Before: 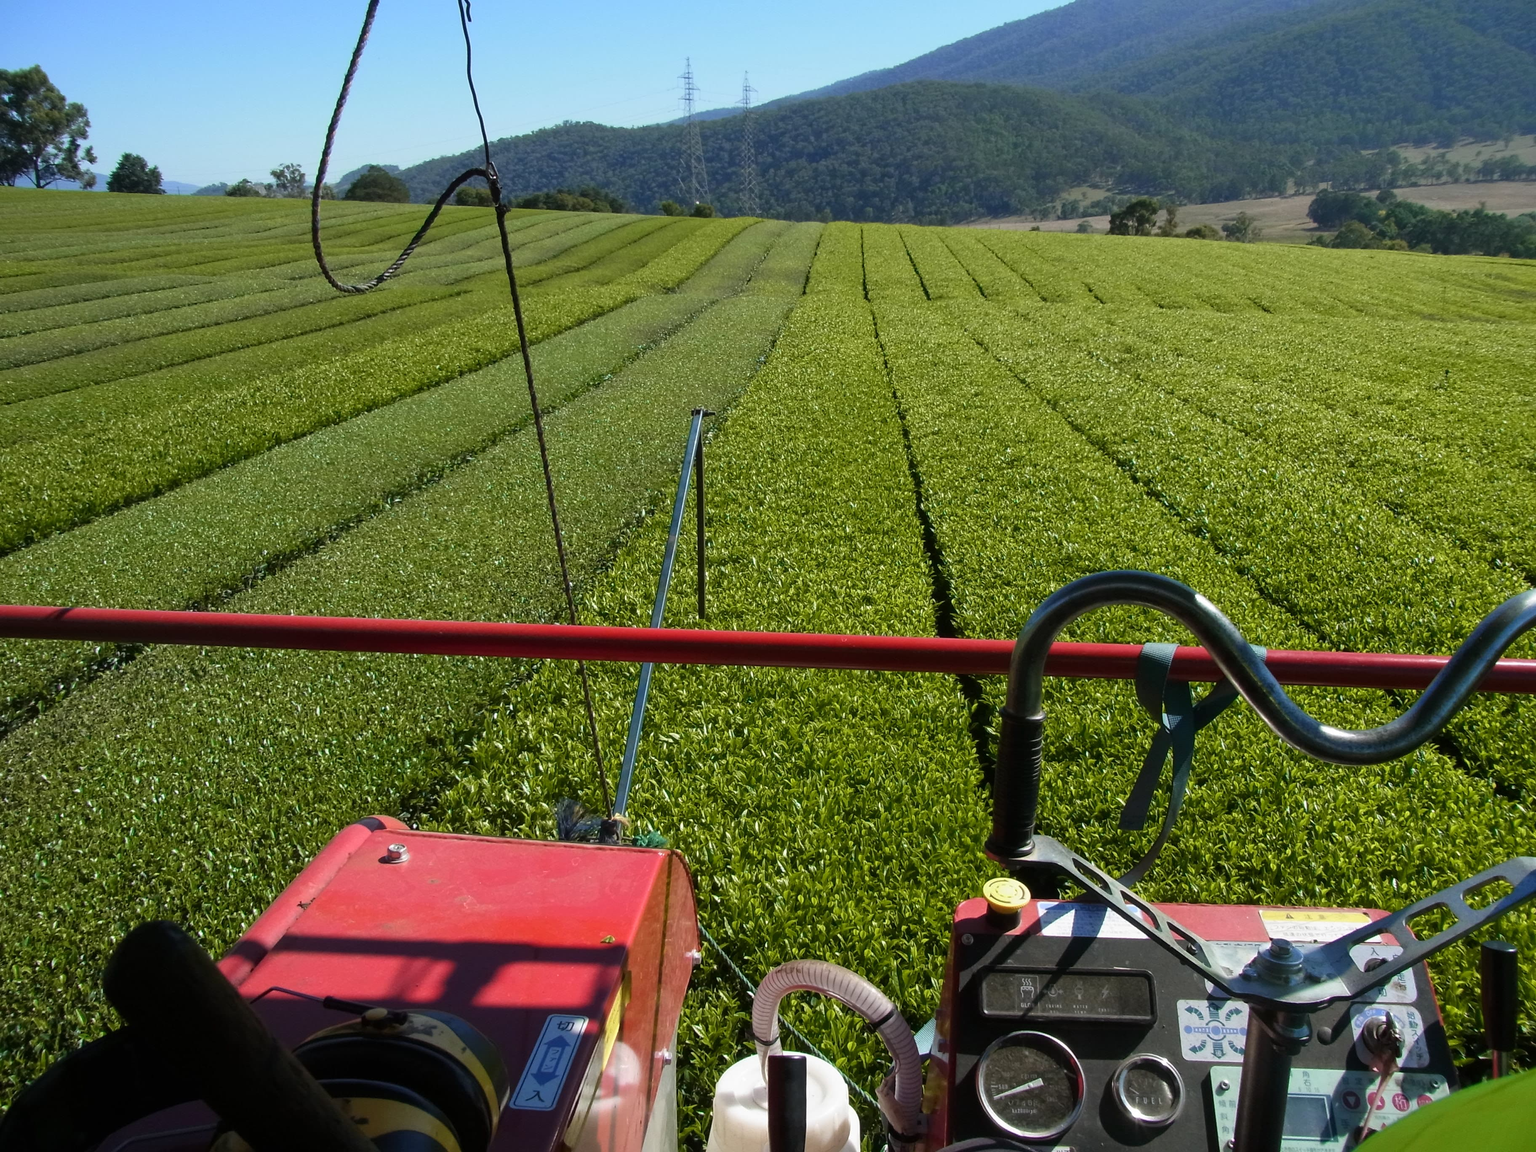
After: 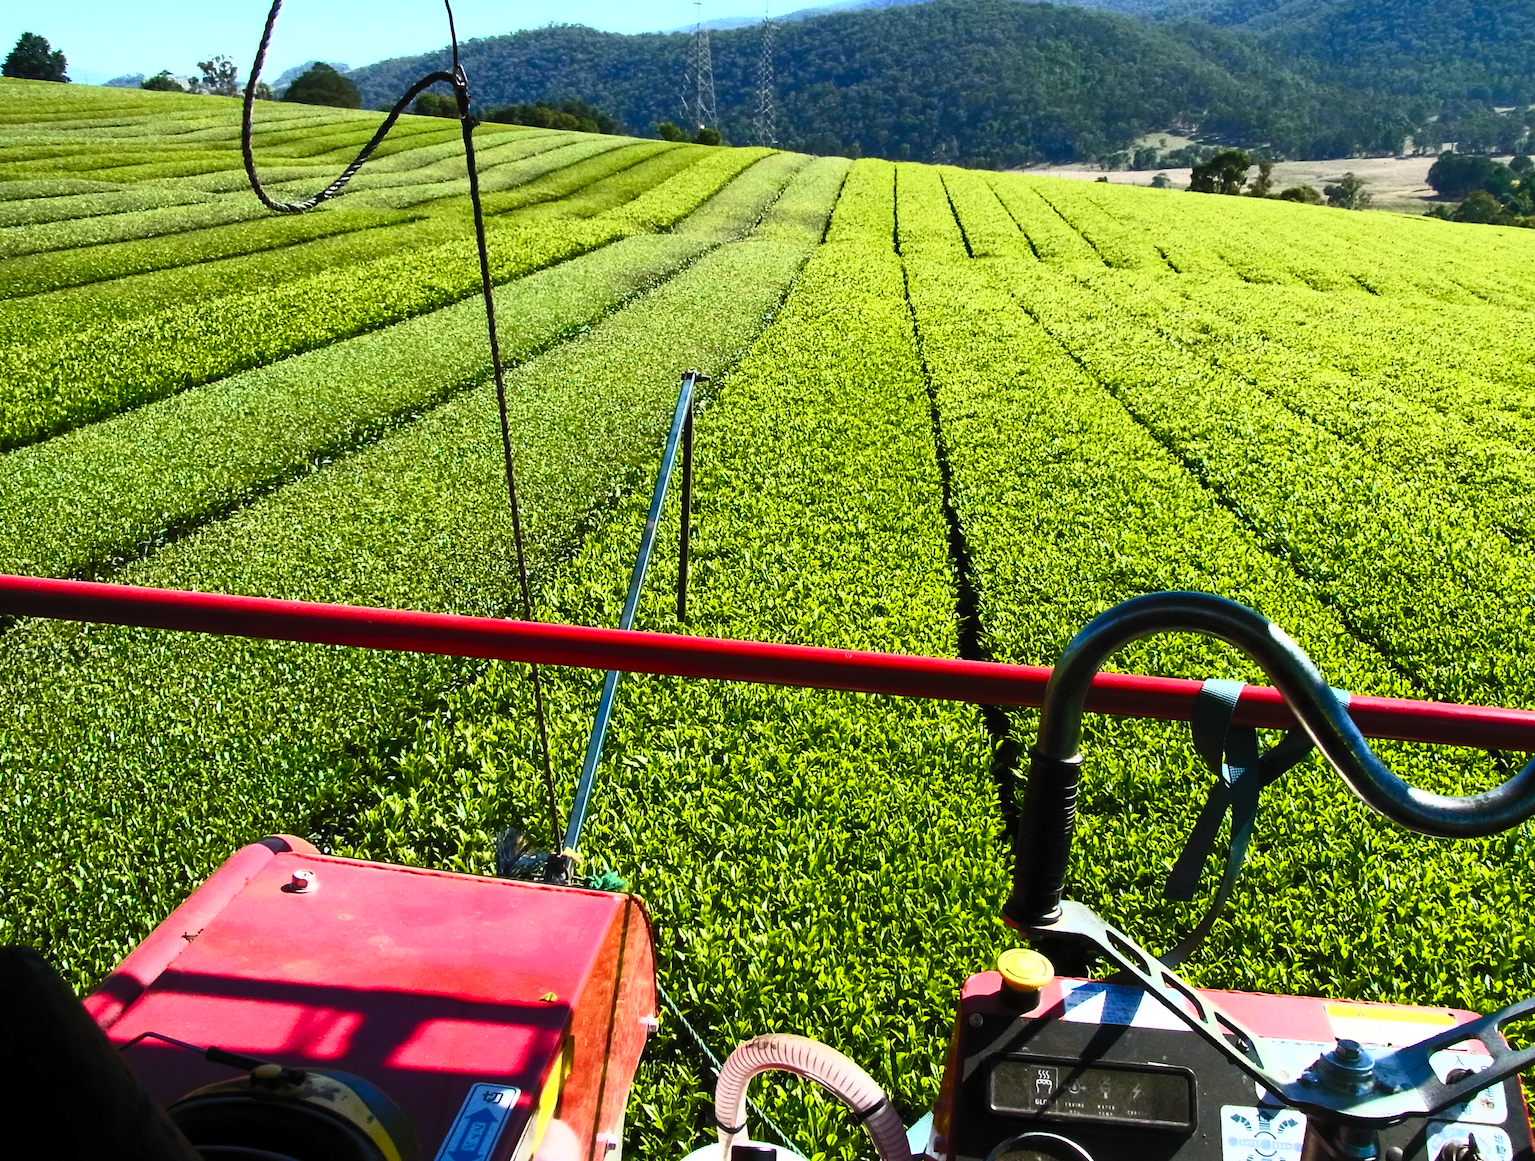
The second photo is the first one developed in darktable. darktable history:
contrast brightness saturation: contrast 0.822, brightness 0.608, saturation 0.6
crop and rotate: angle -3.08°, left 5.416%, top 5.16%, right 4.677%, bottom 4.188%
filmic rgb: middle gray luminance 18.28%, black relative exposure -11.55 EV, white relative exposure 2.54 EV, threshold 2.96 EV, structure ↔ texture 99.94%, target black luminance 0%, hardness 8.43, latitude 98.37%, contrast 1.085, shadows ↔ highlights balance 0.394%, iterations of high-quality reconstruction 0, enable highlight reconstruction true
